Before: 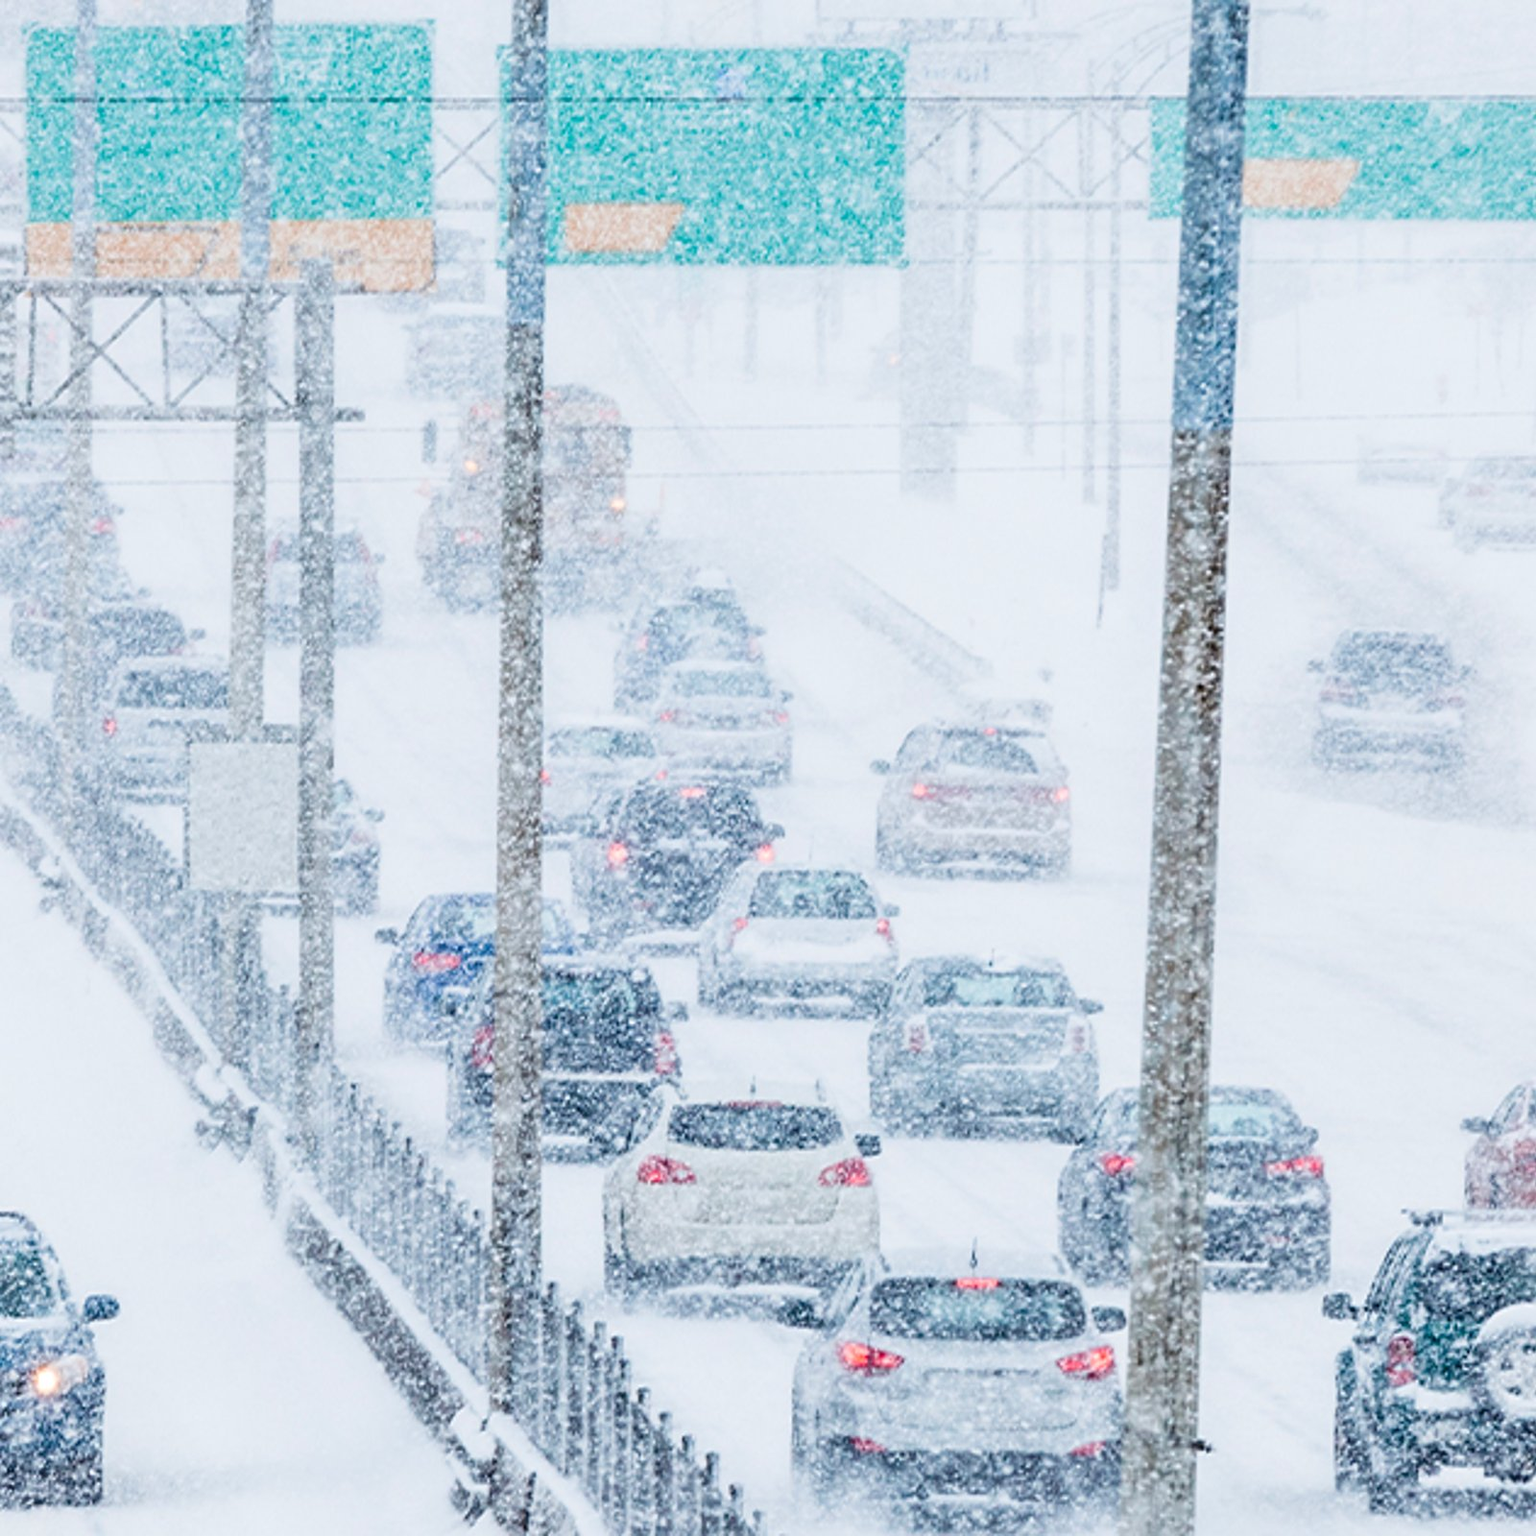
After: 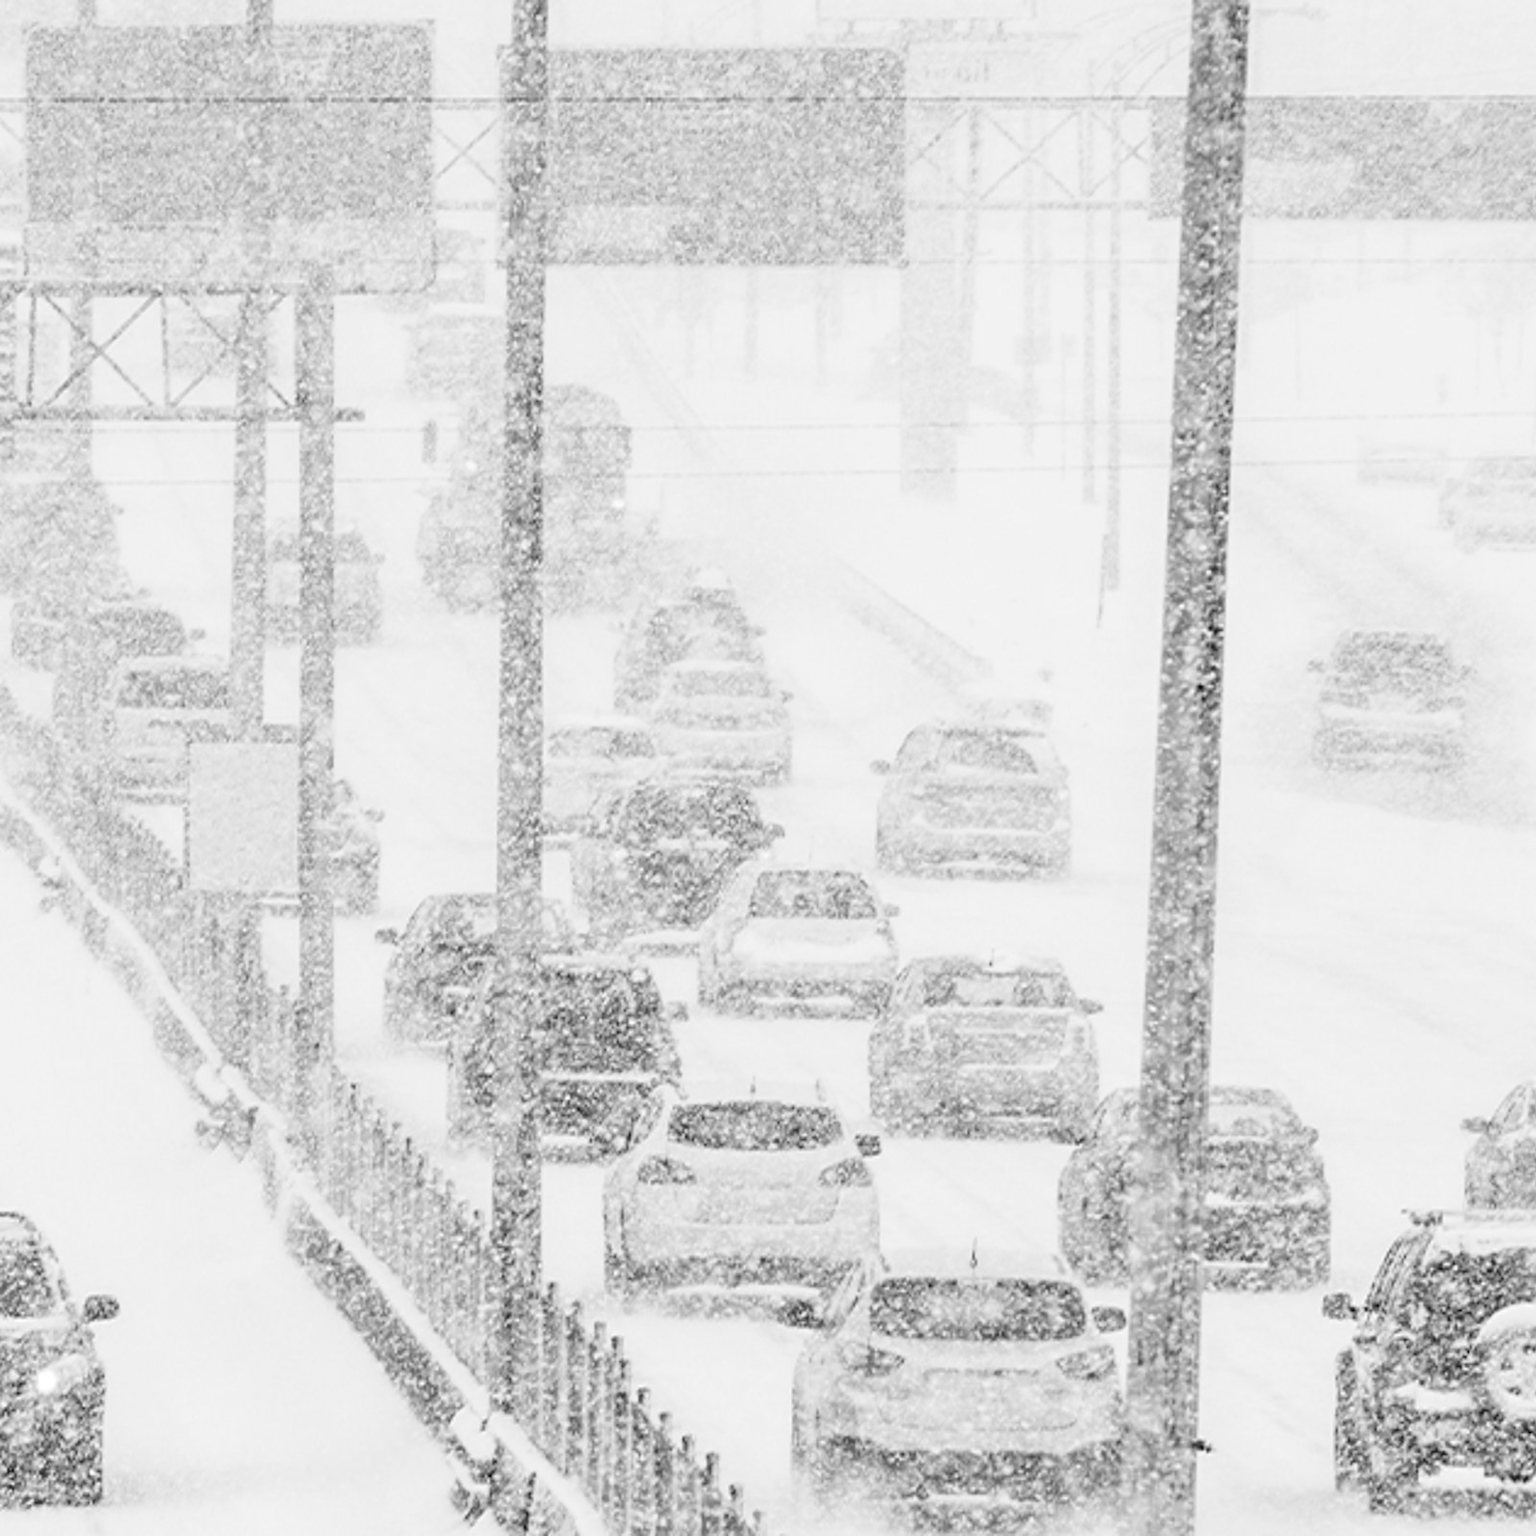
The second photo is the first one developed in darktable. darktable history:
white balance: red 1.08, blue 0.791
monochrome: on, module defaults
contrast brightness saturation: brightness 0.18, saturation -0.5
